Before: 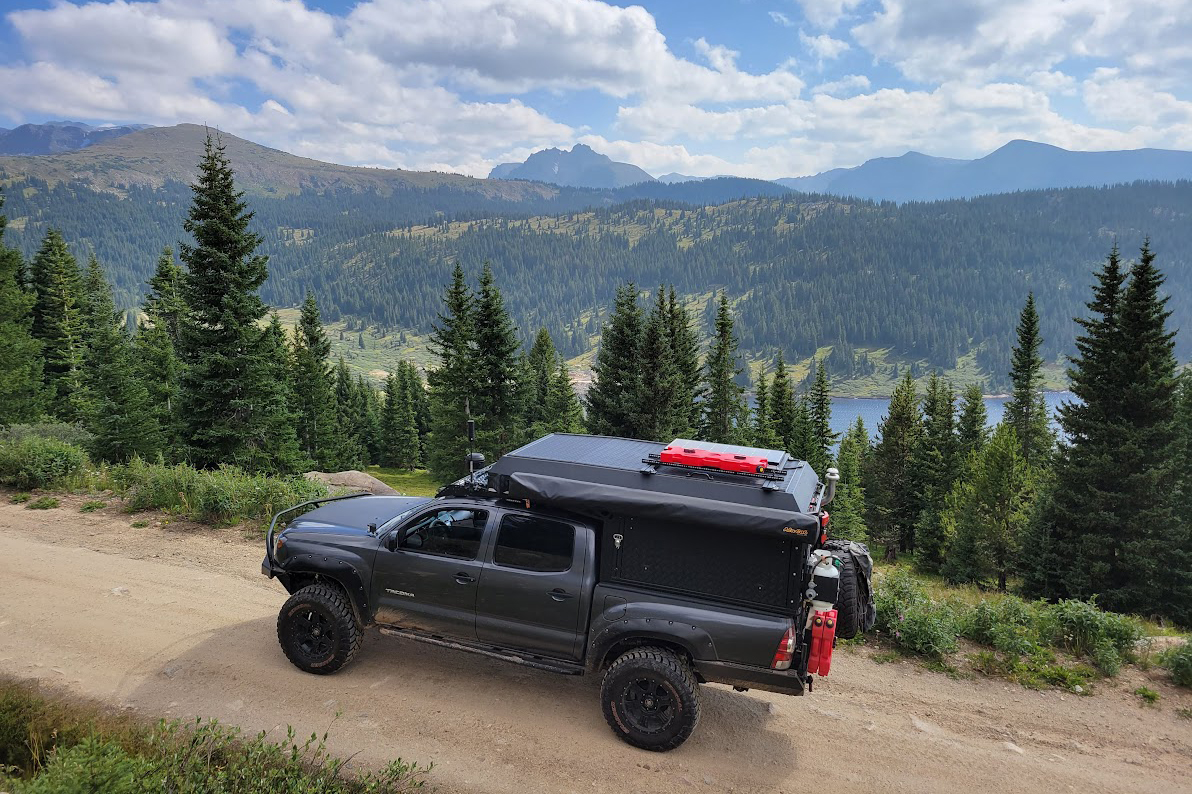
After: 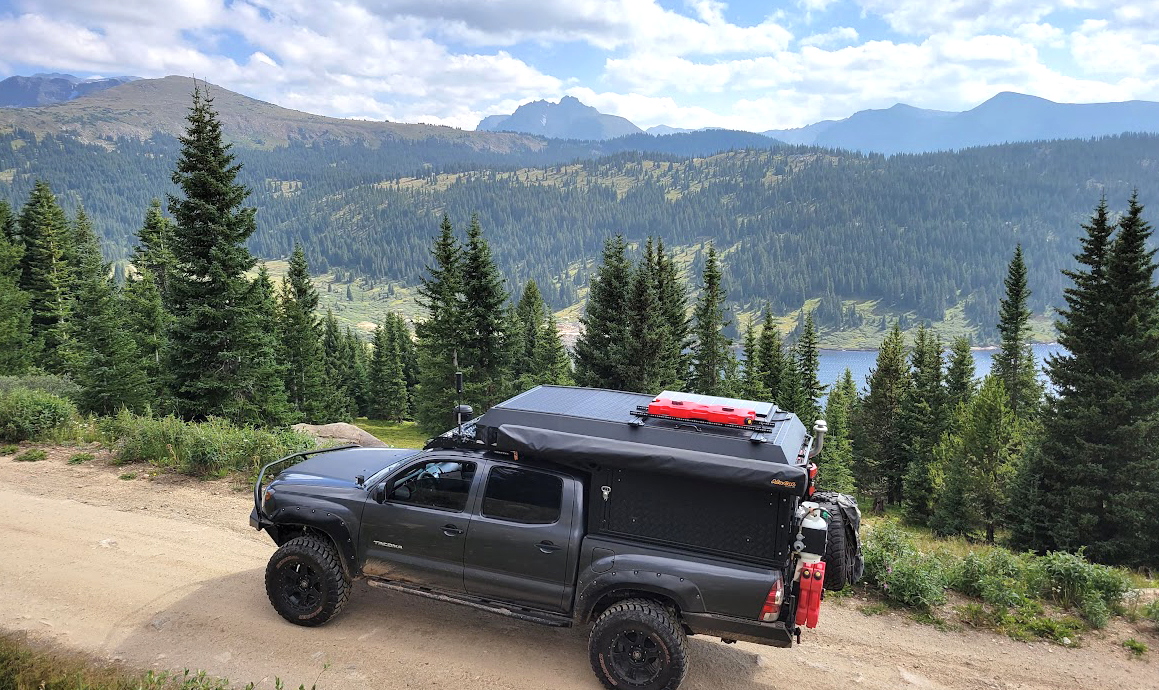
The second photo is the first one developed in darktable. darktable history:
crop: left 1.053%, top 6.099%, right 1.667%, bottom 6.968%
contrast brightness saturation: saturation -0.059
exposure: black level correction 0, exposure 0.5 EV, compensate highlight preservation false
